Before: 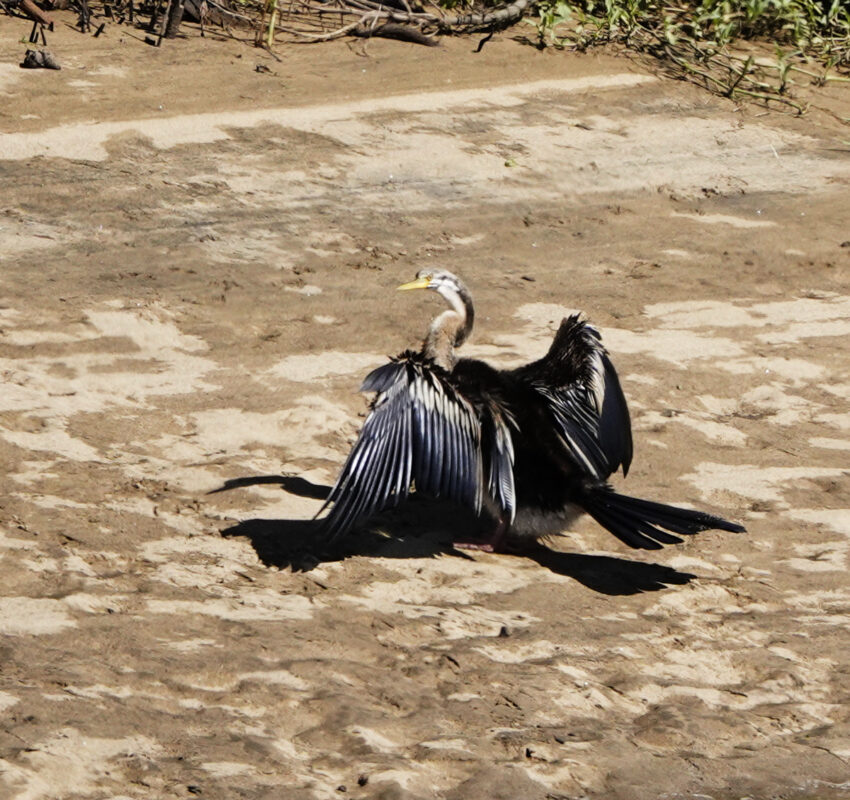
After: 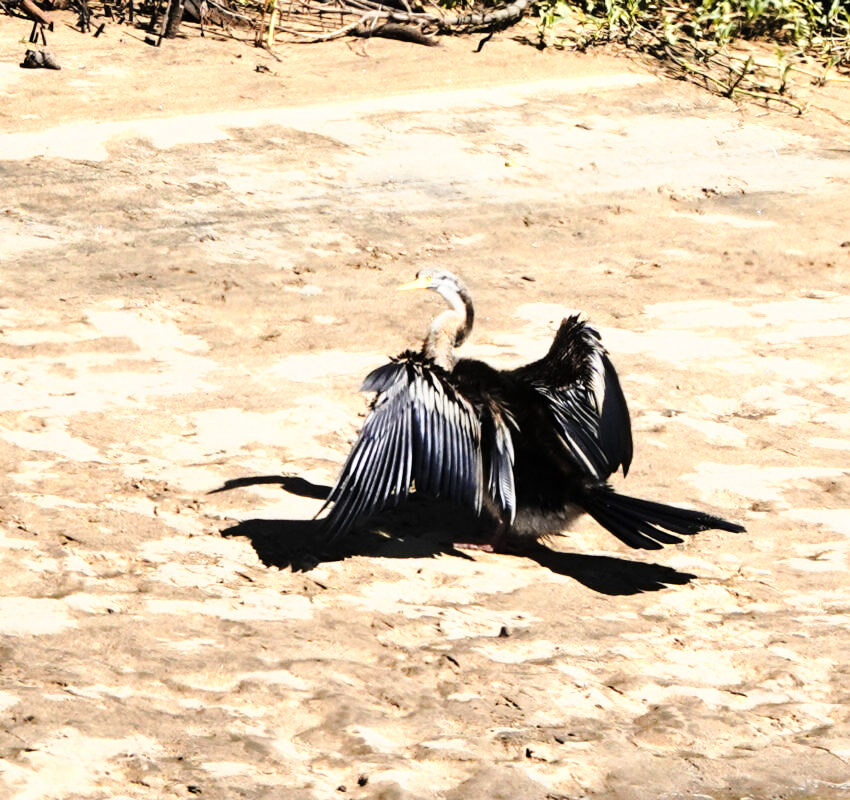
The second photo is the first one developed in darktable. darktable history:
base curve: curves: ch0 [(0, 0) (0.028, 0.03) (0.121, 0.232) (0.46, 0.748) (0.859, 0.968) (1, 1)], preserve colors none
color zones: curves: ch0 [(0.018, 0.548) (0.224, 0.64) (0.425, 0.447) (0.675, 0.575) (0.732, 0.579)]; ch1 [(0.066, 0.487) (0.25, 0.5) (0.404, 0.43) (0.75, 0.421) (0.956, 0.421)]; ch2 [(0.044, 0.561) (0.215, 0.465) (0.399, 0.544) (0.465, 0.548) (0.614, 0.447) (0.724, 0.43) (0.882, 0.623) (0.956, 0.632)]
